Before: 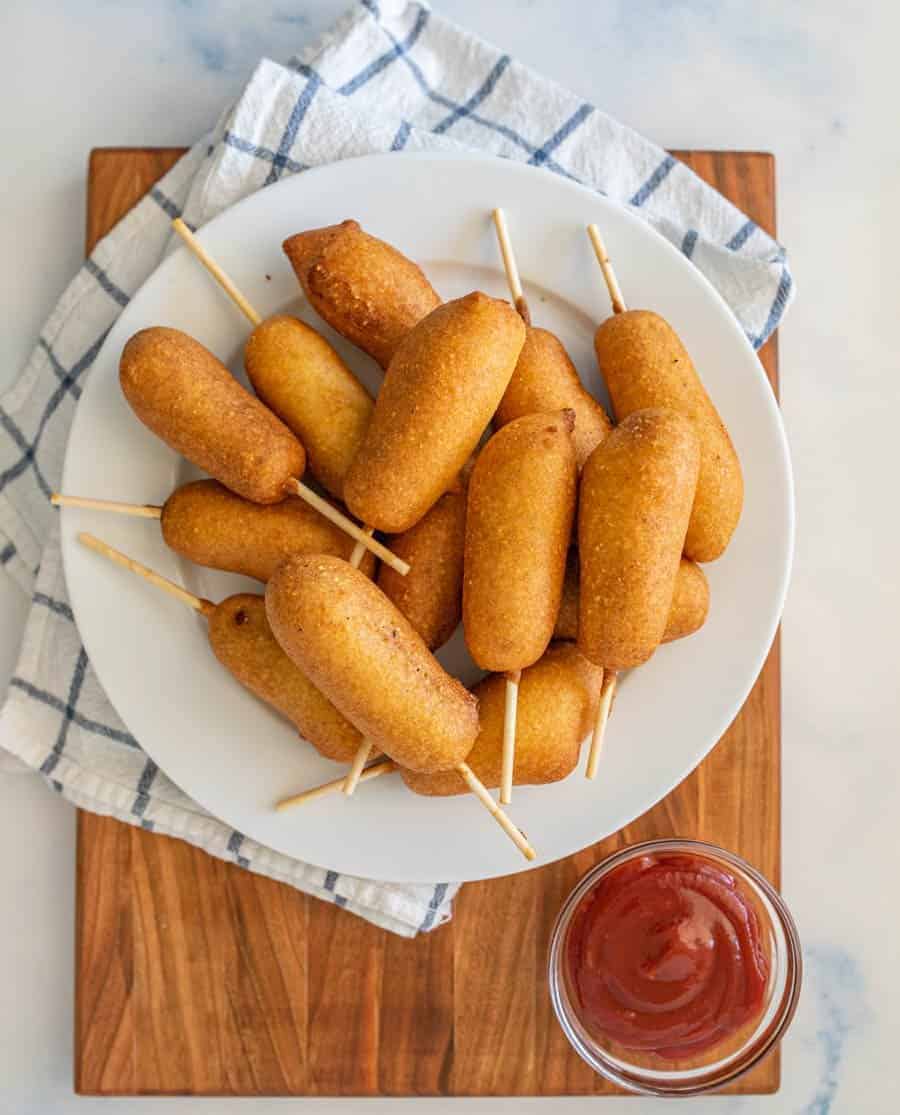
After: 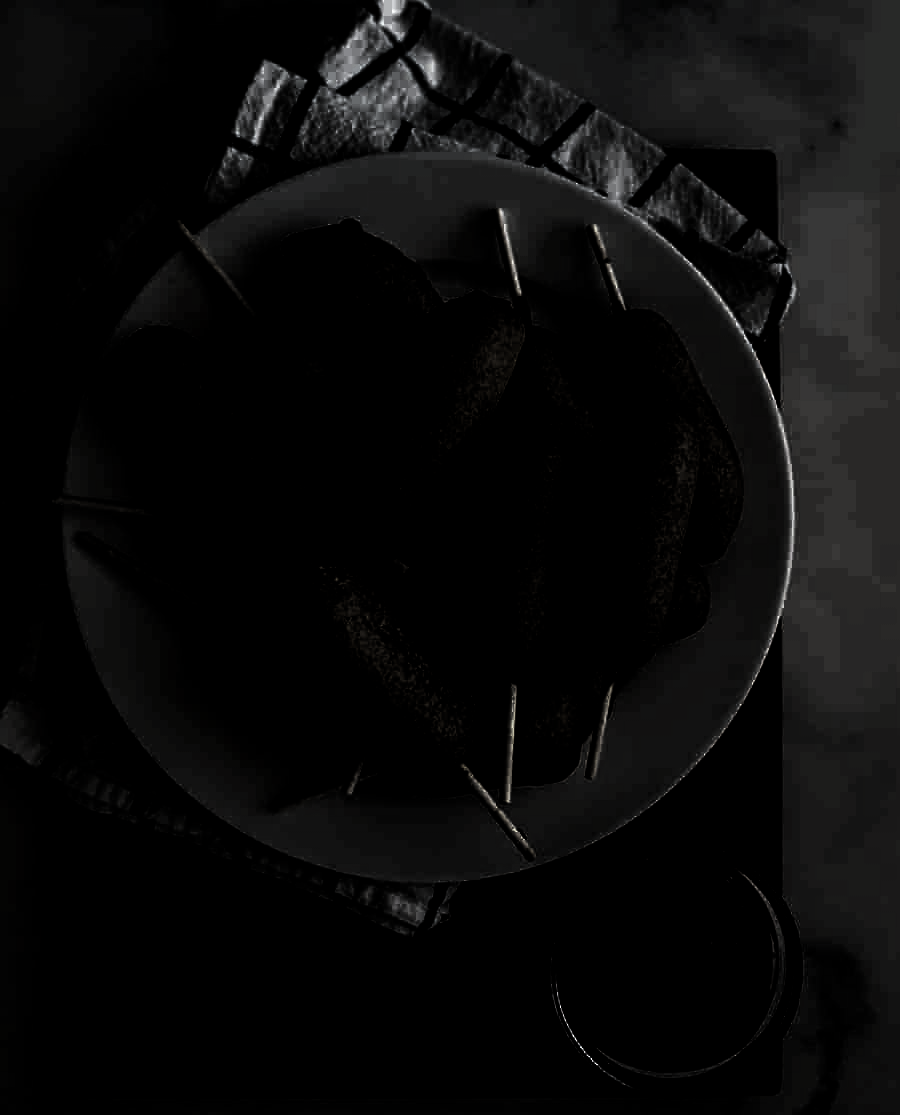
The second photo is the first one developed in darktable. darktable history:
color balance rgb: perceptual saturation grading › global saturation -31.868%
levels: levels [0.721, 0.937, 0.997]
